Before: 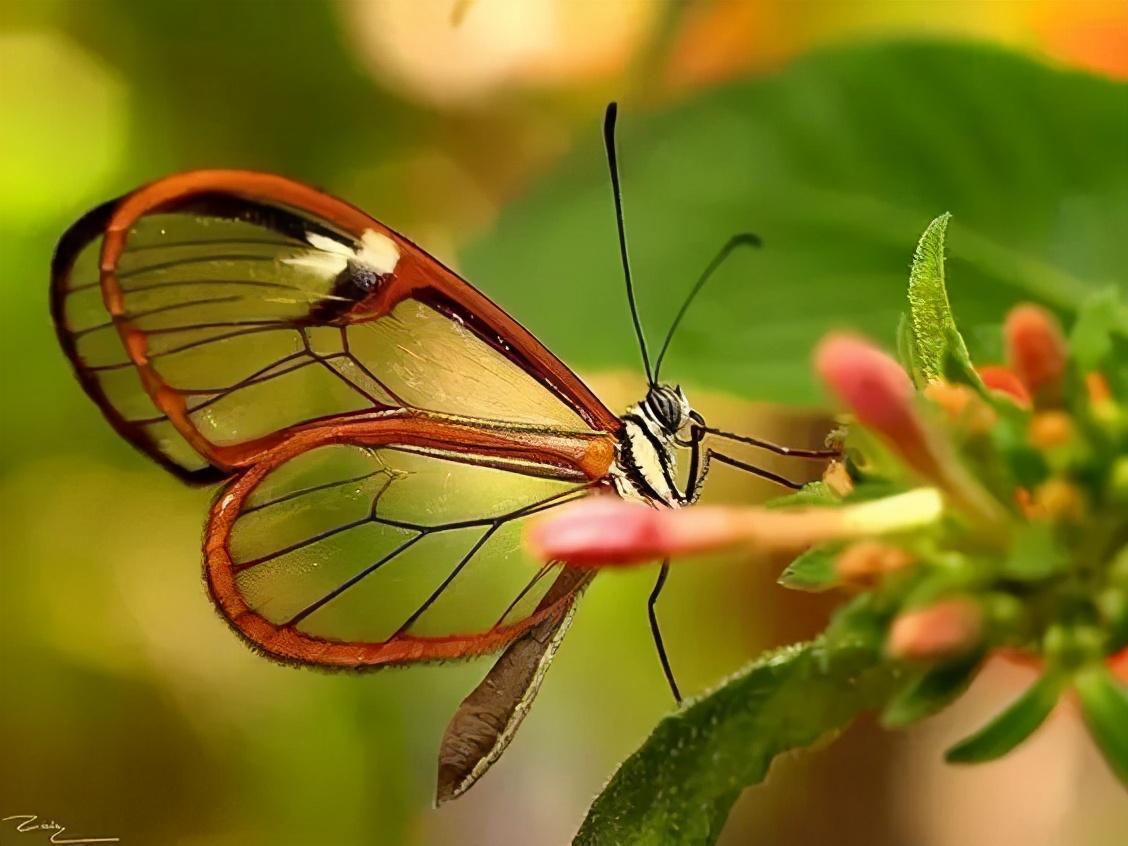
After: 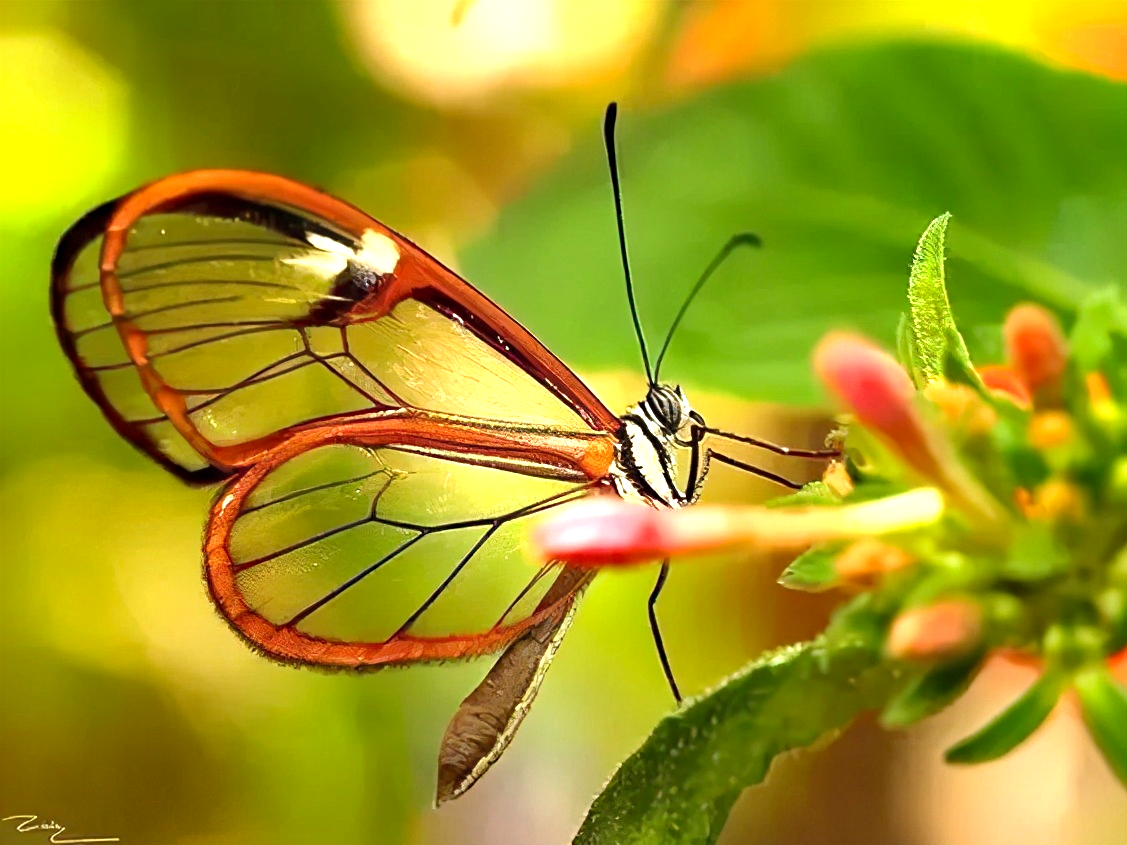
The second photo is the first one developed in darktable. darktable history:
haze removal: compatibility mode true, adaptive false
tone equalizer: on, module defaults
exposure: black level correction 0, exposure 0.953 EV, compensate exposure bias true, compensate highlight preservation false
white balance: red 0.978, blue 0.999
